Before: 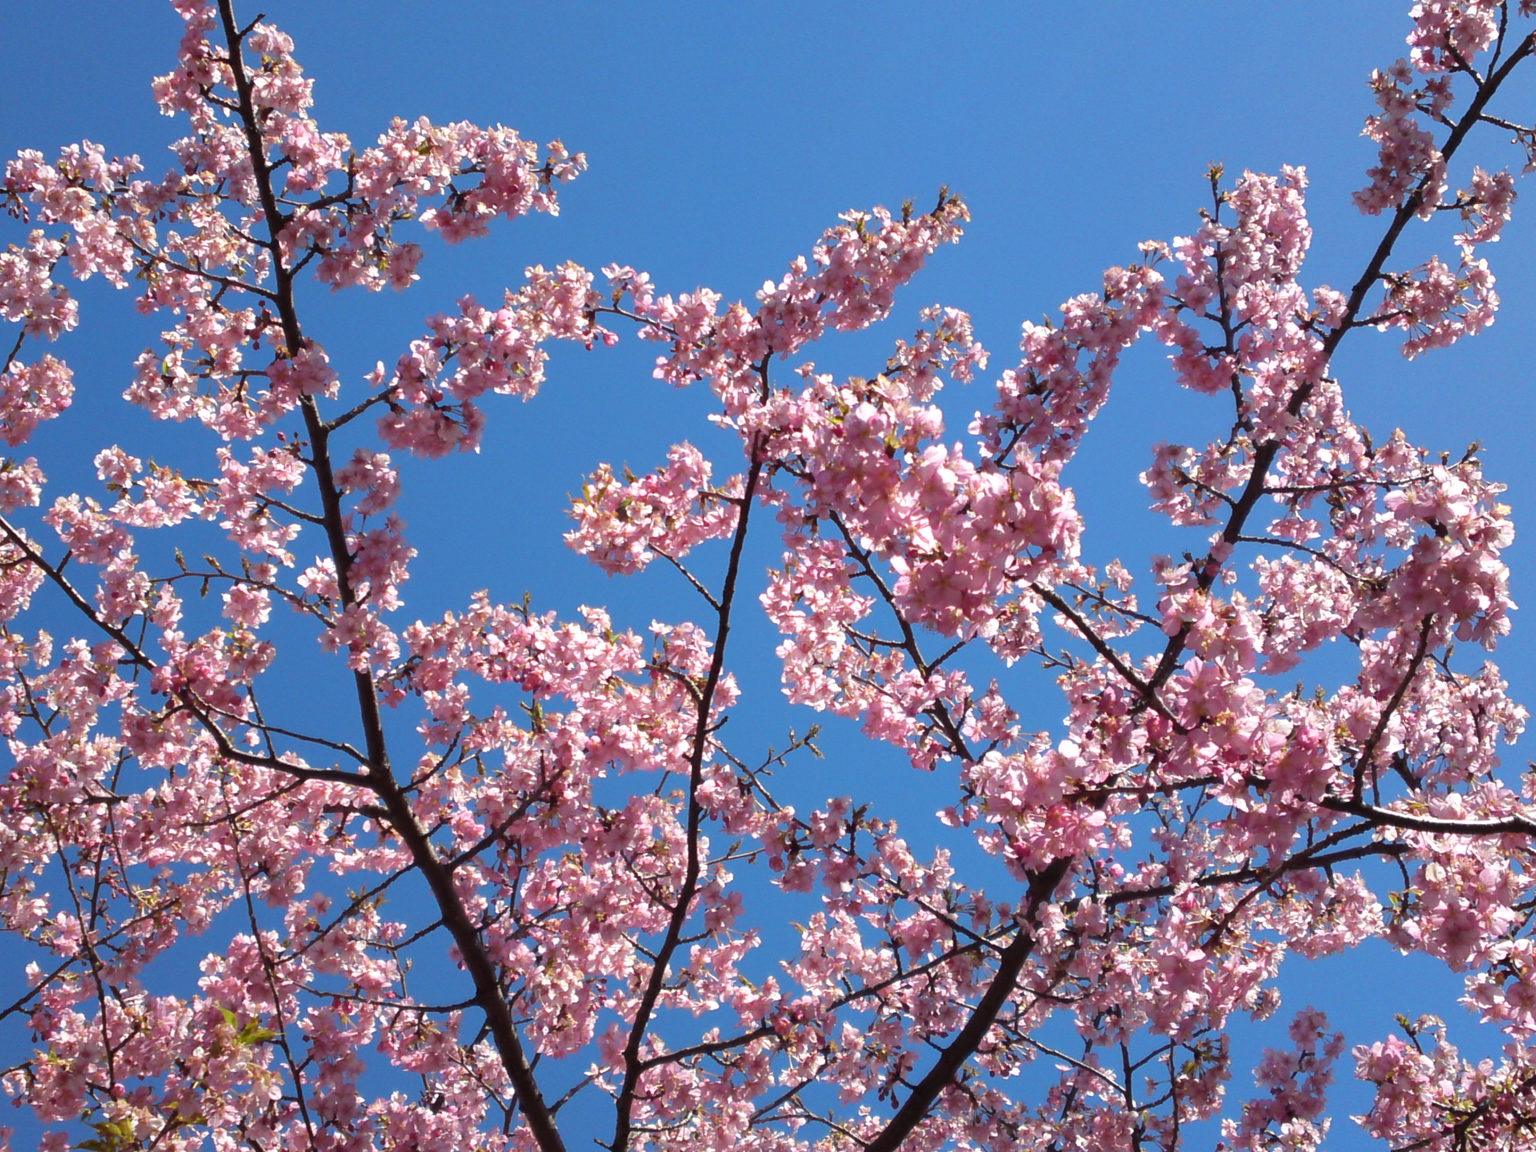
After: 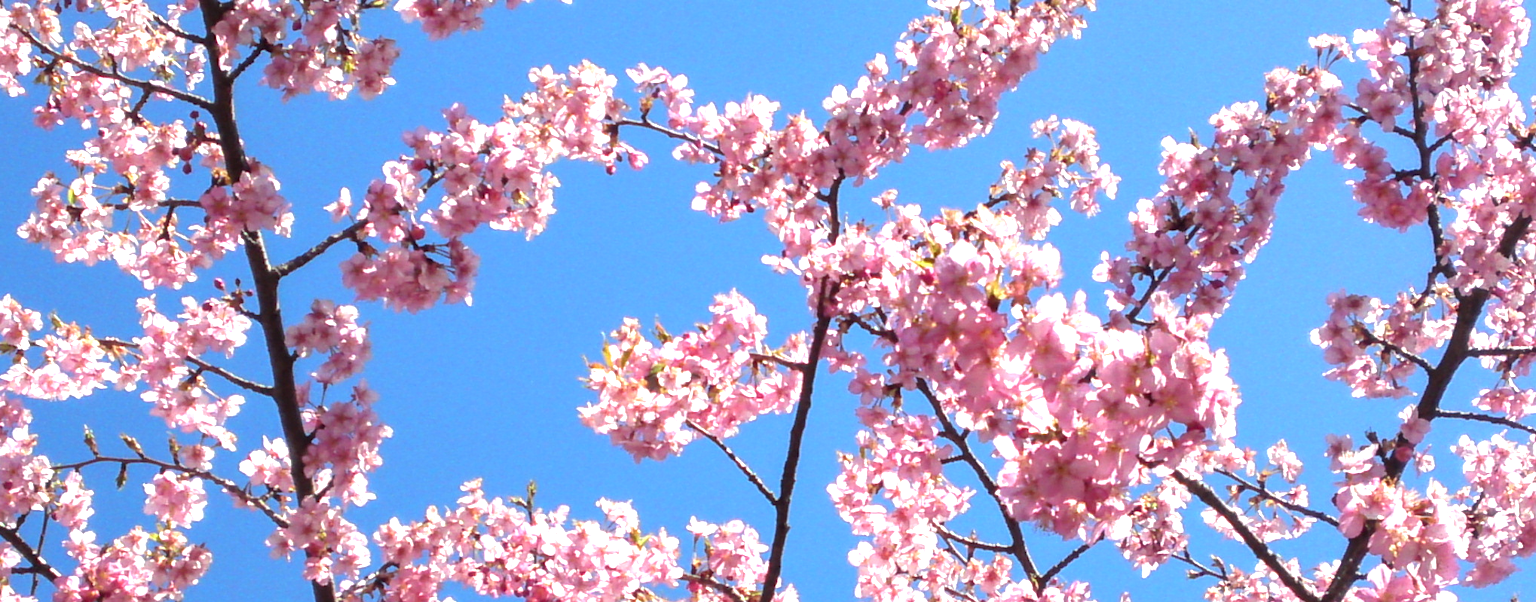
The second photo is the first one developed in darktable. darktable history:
tone equalizer: edges refinement/feathering 500, mask exposure compensation -1.57 EV, preserve details no
local contrast: on, module defaults
crop: left 7.109%, top 18.545%, right 14.253%, bottom 40.278%
exposure: exposure 0.912 EV, compensate exposure bias true, compensate highlight preservation false
